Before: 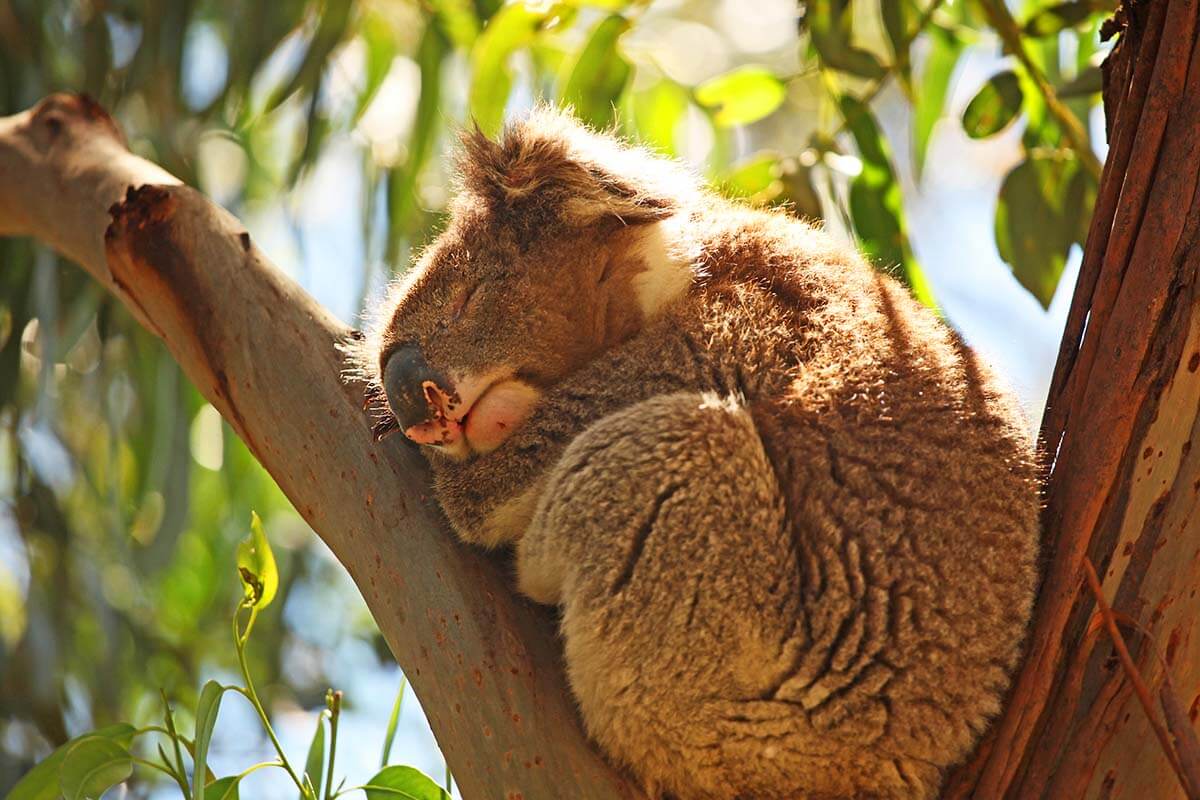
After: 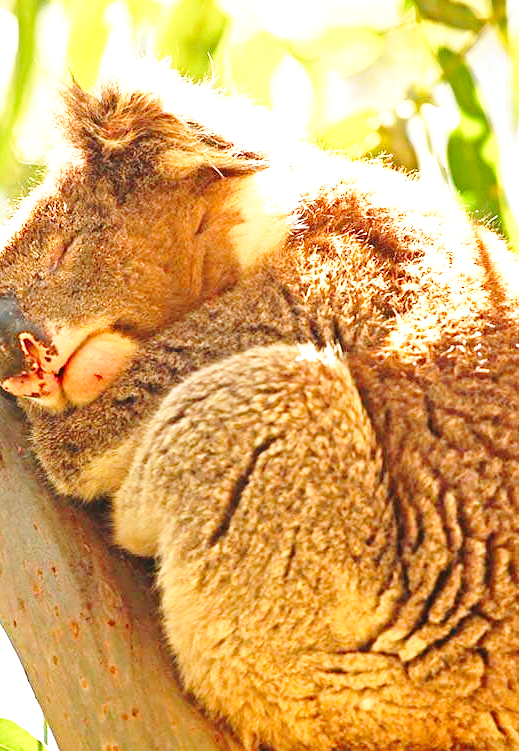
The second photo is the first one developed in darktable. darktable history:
crop: left 33.595%, top 6.043%, right 23.101%
exposure: black level correction 0.001, exposure 0.956 EV, compensate exposure bias true, compensate highlight preservation false
base curve: curves: ch0 [(0, 0) (0.032, 0.037) (0.105, 0.228) (0.435, 0.76) (0.856, 0.983) (1, 1)], preserve colors none
